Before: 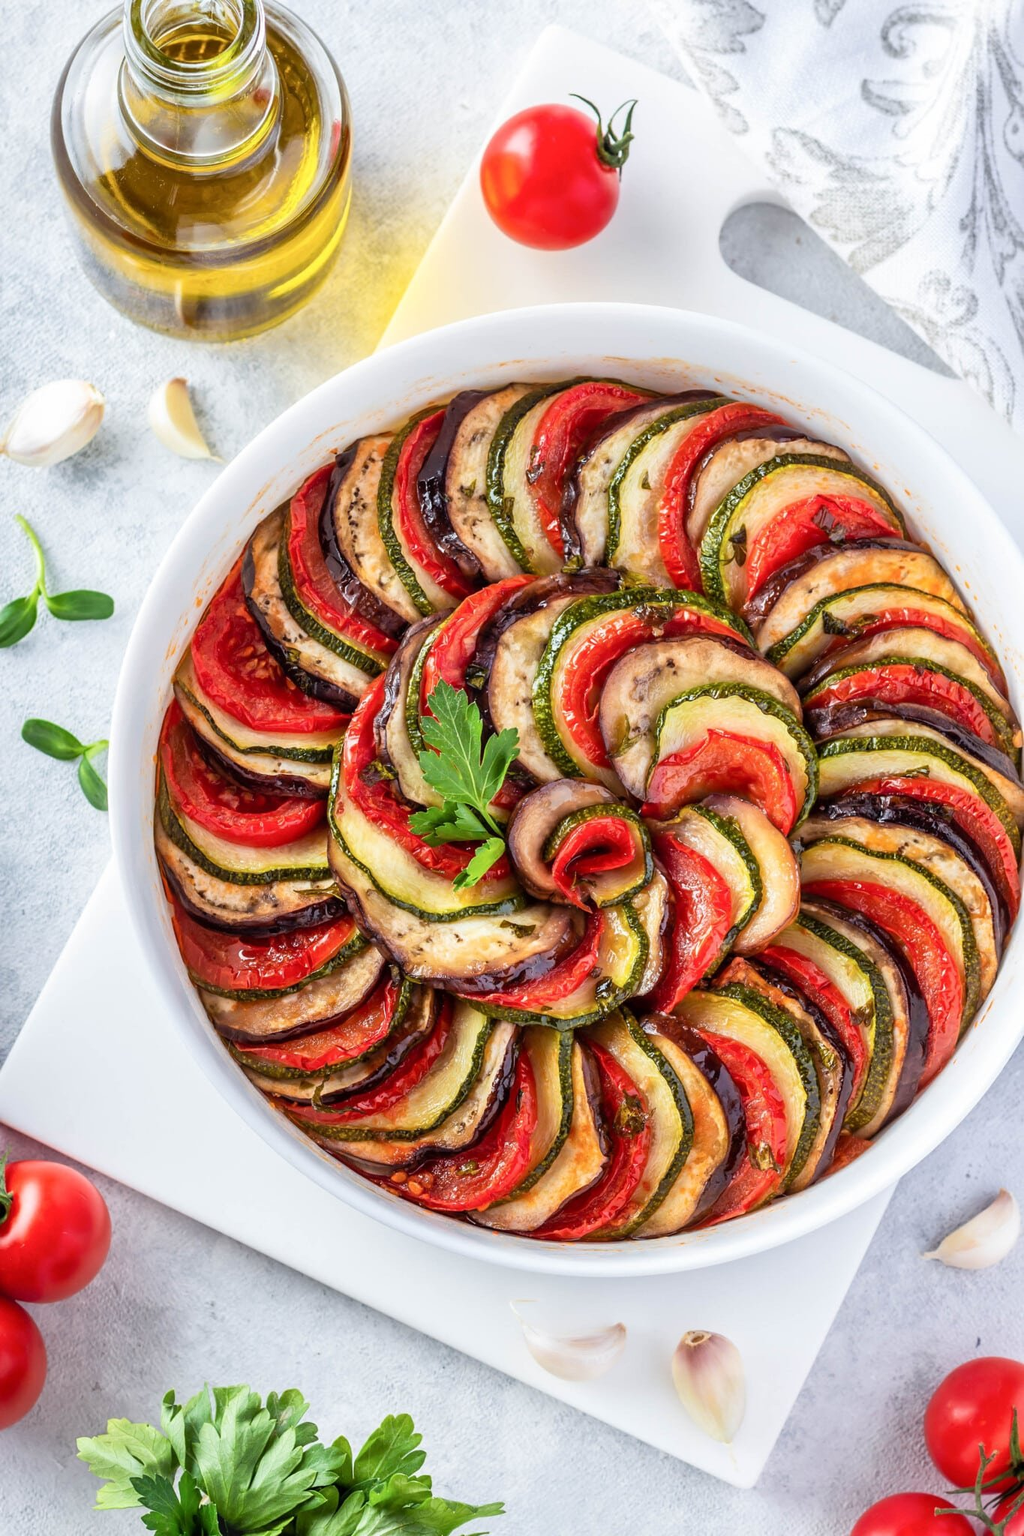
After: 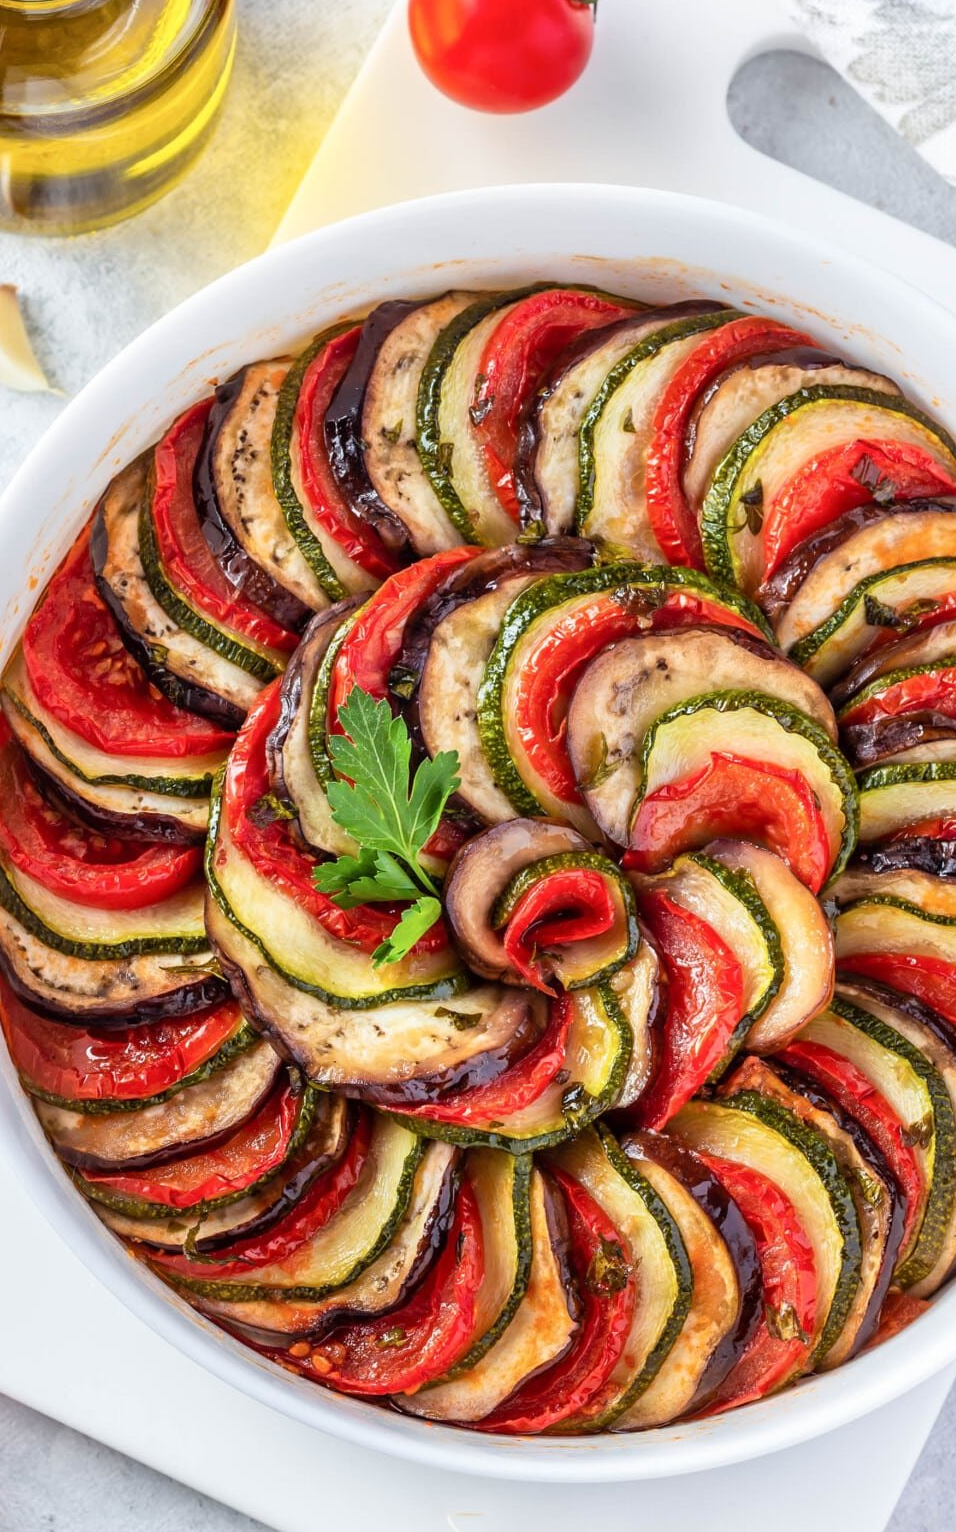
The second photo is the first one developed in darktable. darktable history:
crop and rotate: left 16.999%, top 10.788%, right 12.932%, bottom 14.369%
